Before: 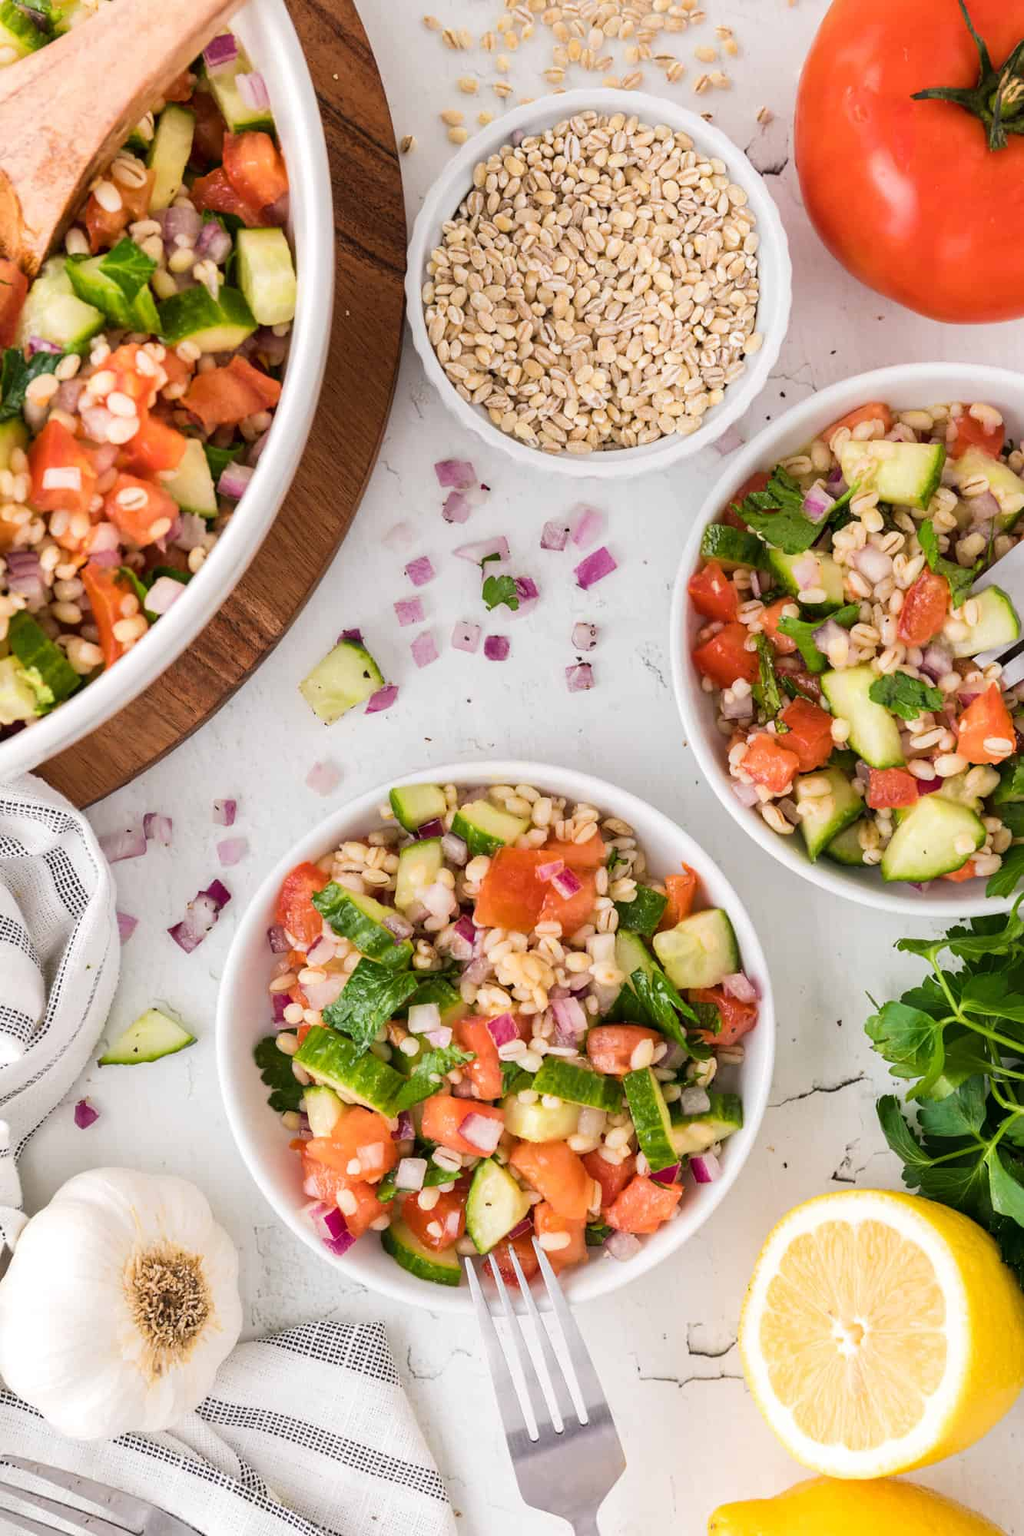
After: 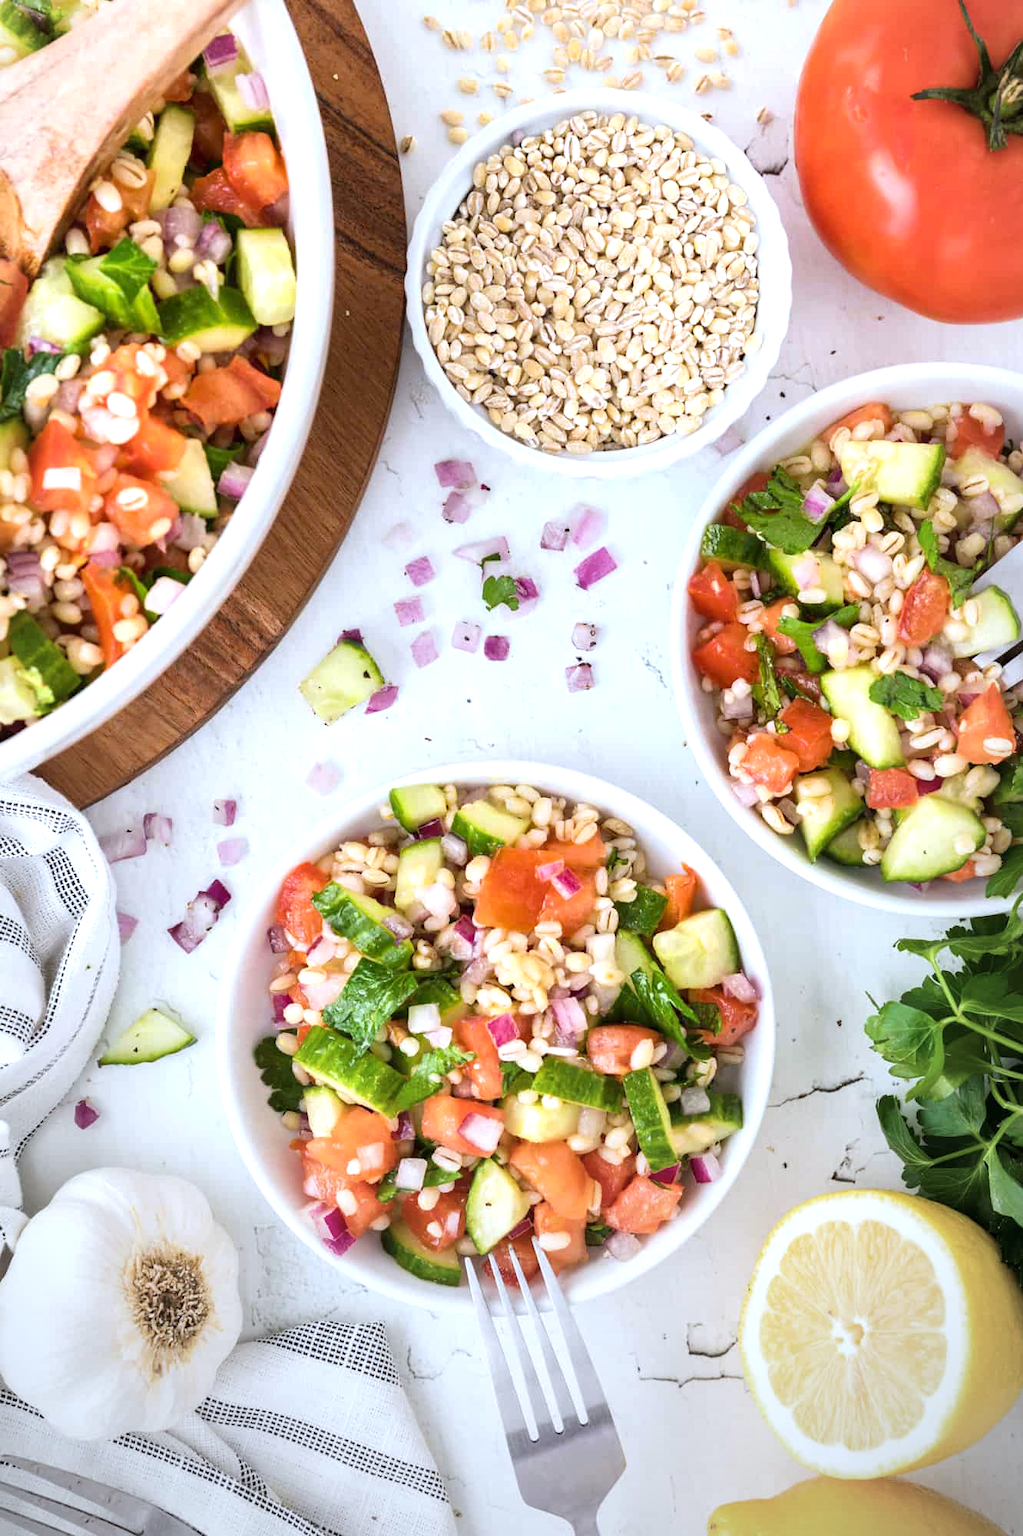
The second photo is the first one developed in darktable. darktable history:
vignetting: fall-off start 72.14%, fall-off radius 108.07%, brightness -0.713, saturation -0.488, center (-0.054, -0.359), width/height ratio 0.729
white balance: red 0.924, blue 1.095
exposure: exposure 0.6 EV, compensate highlight preservation false
